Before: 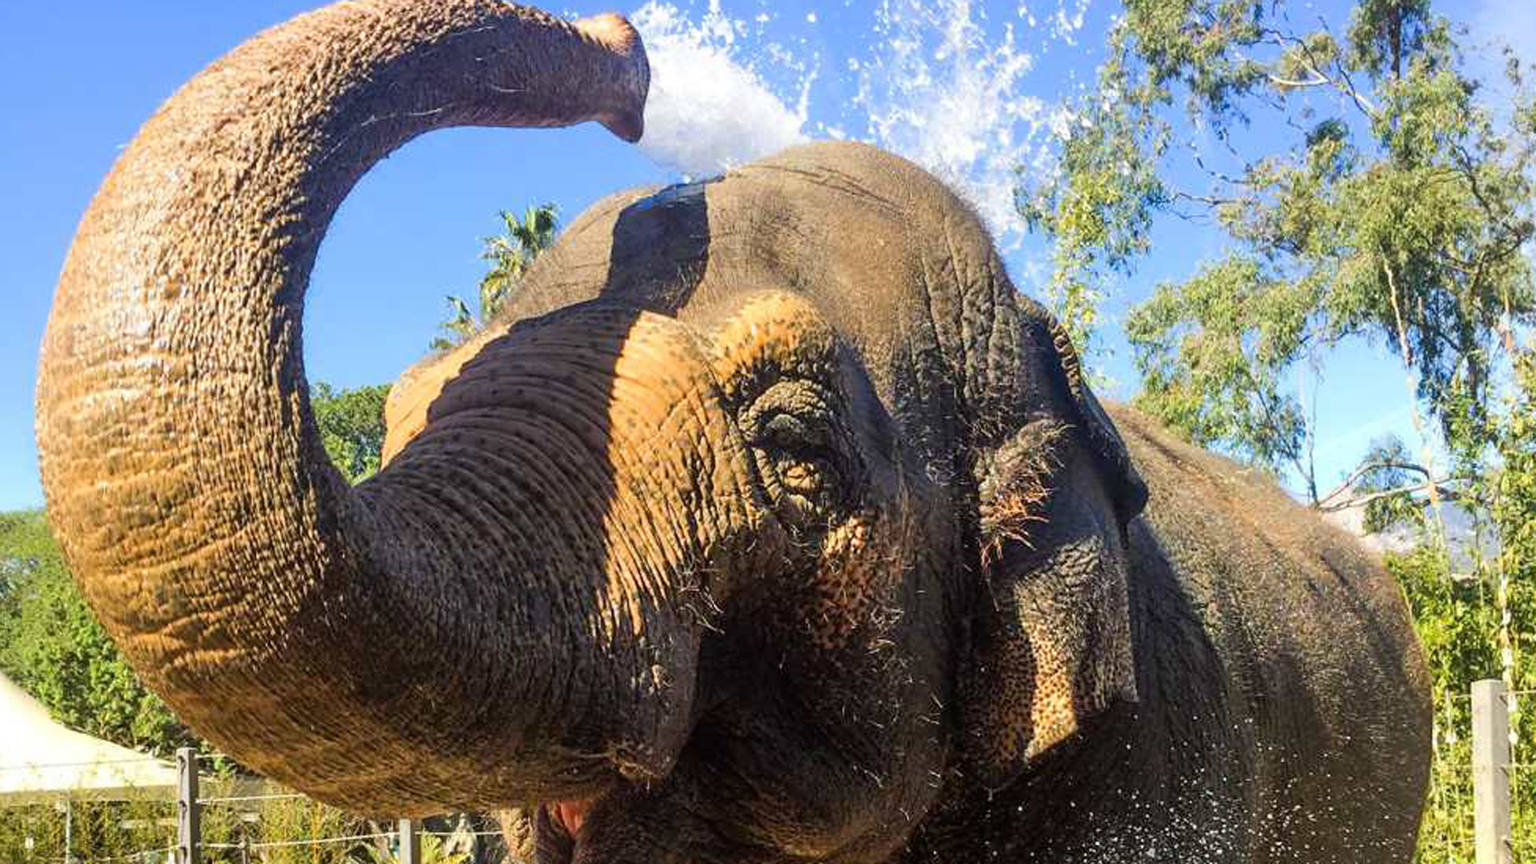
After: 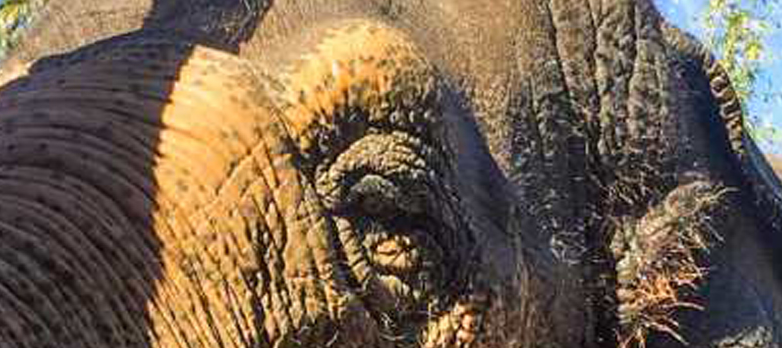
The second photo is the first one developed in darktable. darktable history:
crop: left 31.643%, top 31.817%, right 27.62%, bottom 35.929%
